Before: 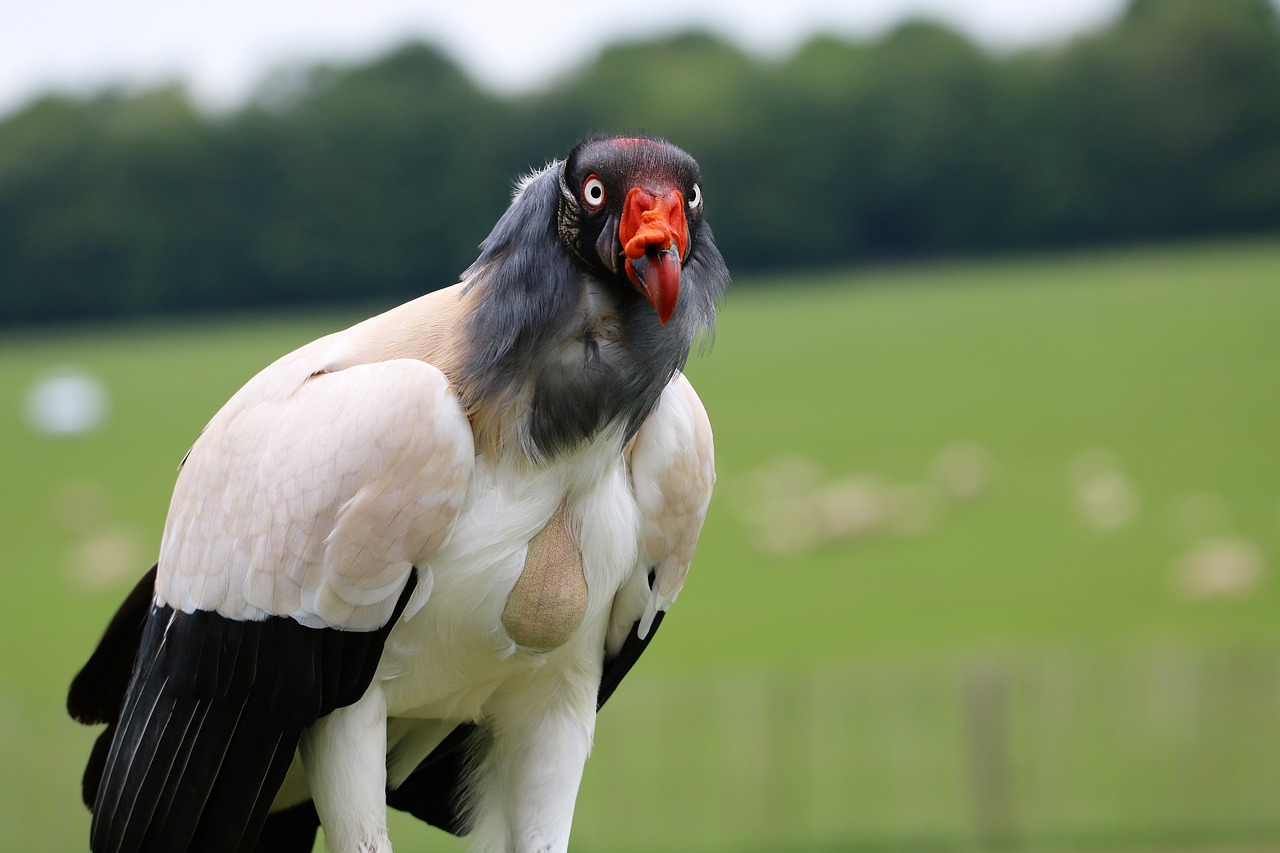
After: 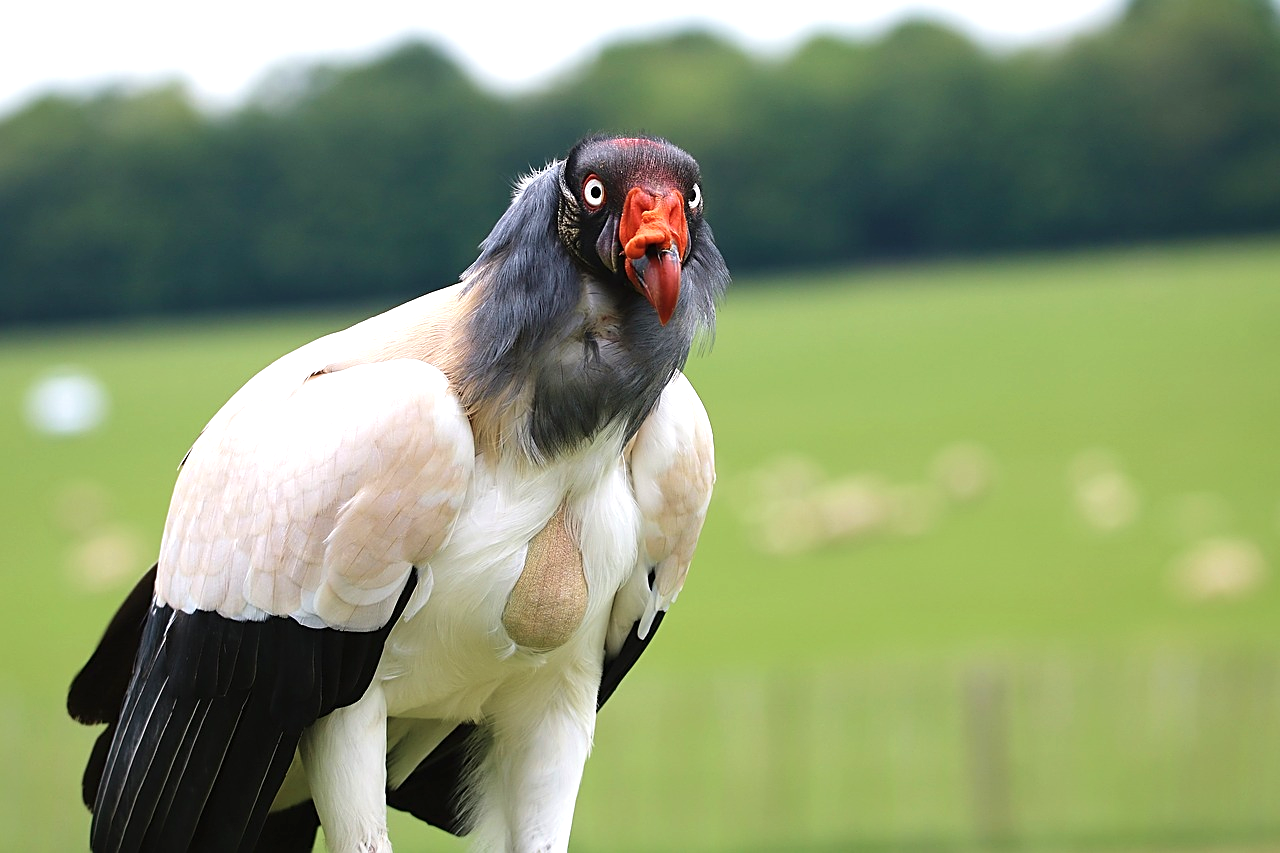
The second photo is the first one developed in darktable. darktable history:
velvia: on, module defaults
exposure: black level correction -0.002, exposure 0.538 EV, compensate exposure bias true, compensate highlight preservation false
sharpen: on, module defaults
contrast brightness saturation: saturation -0.093
